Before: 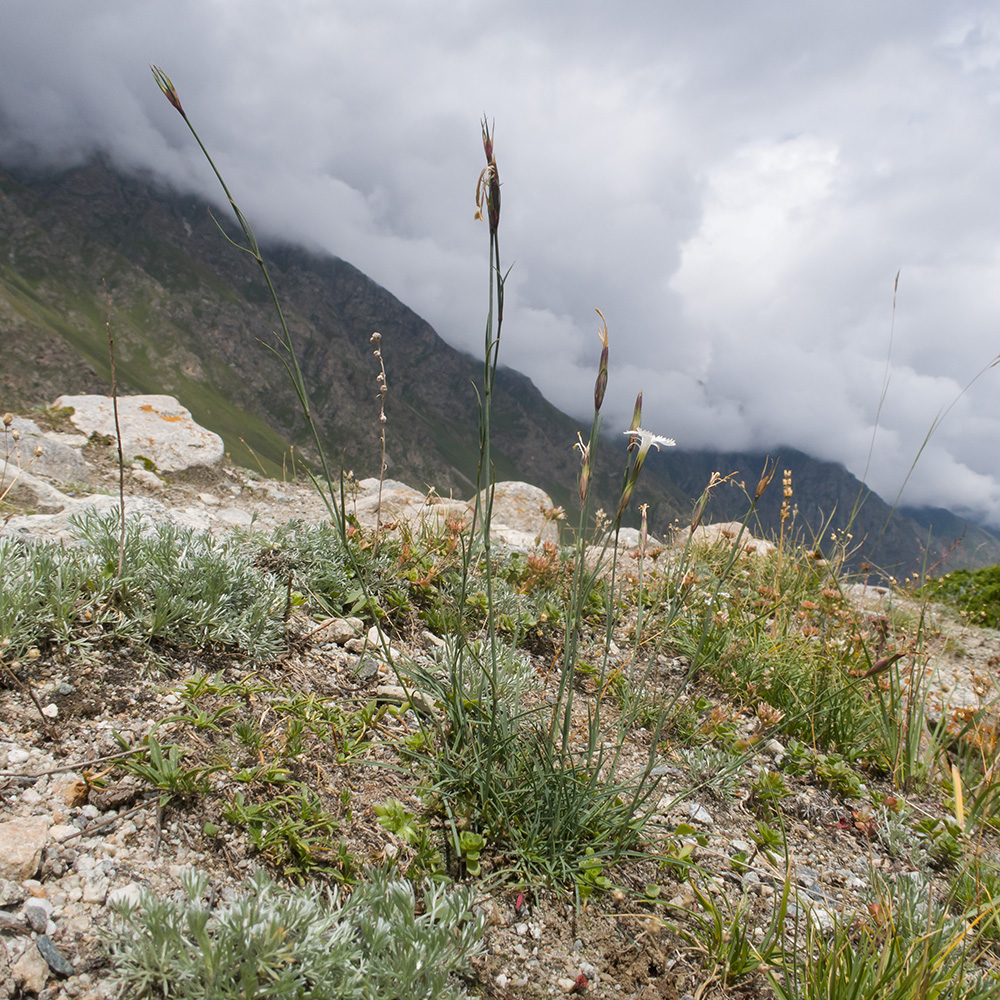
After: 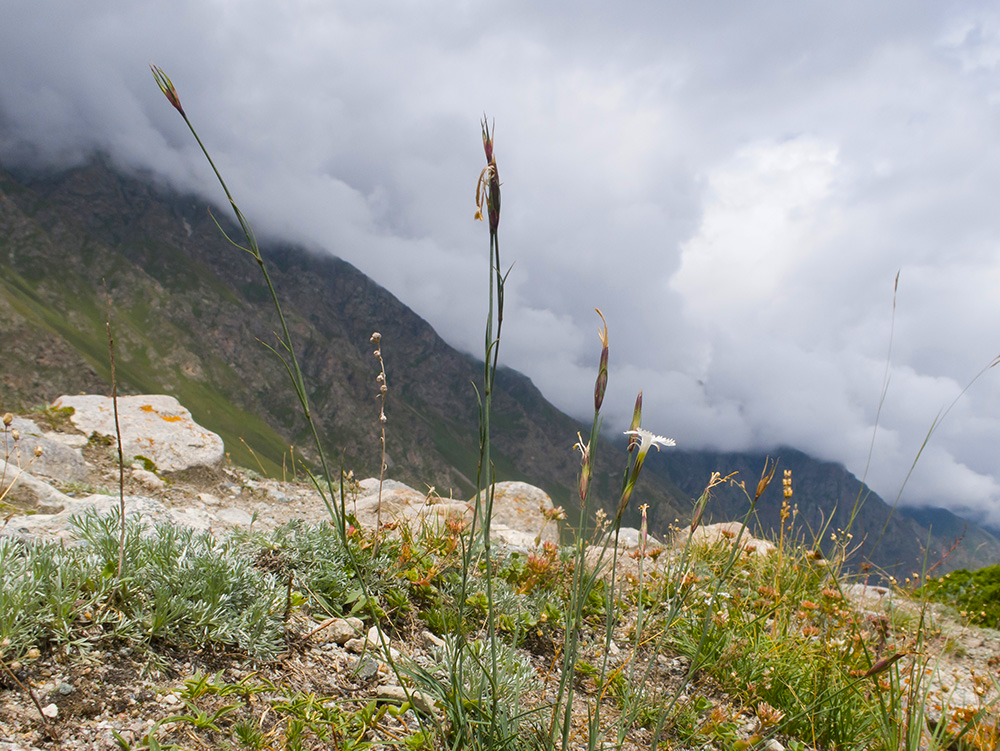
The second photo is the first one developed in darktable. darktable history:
crop: bottom 24.882%
color balance rgb: perceptual saturation grading › global saturation 30.871%, global vibrance 9.699%
